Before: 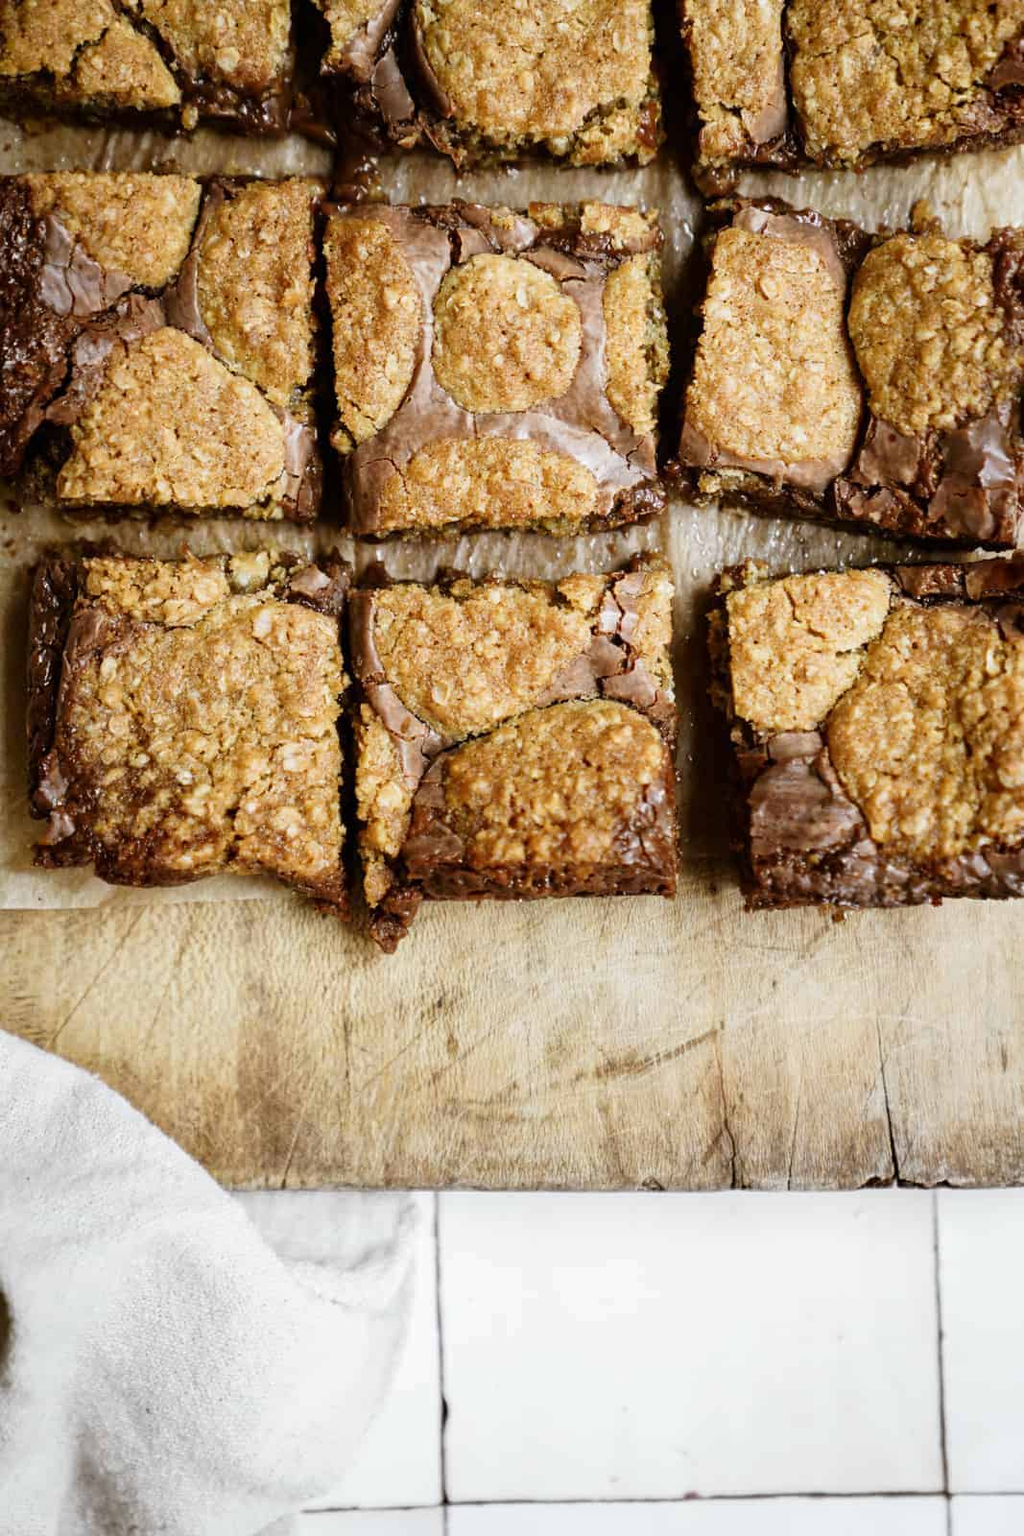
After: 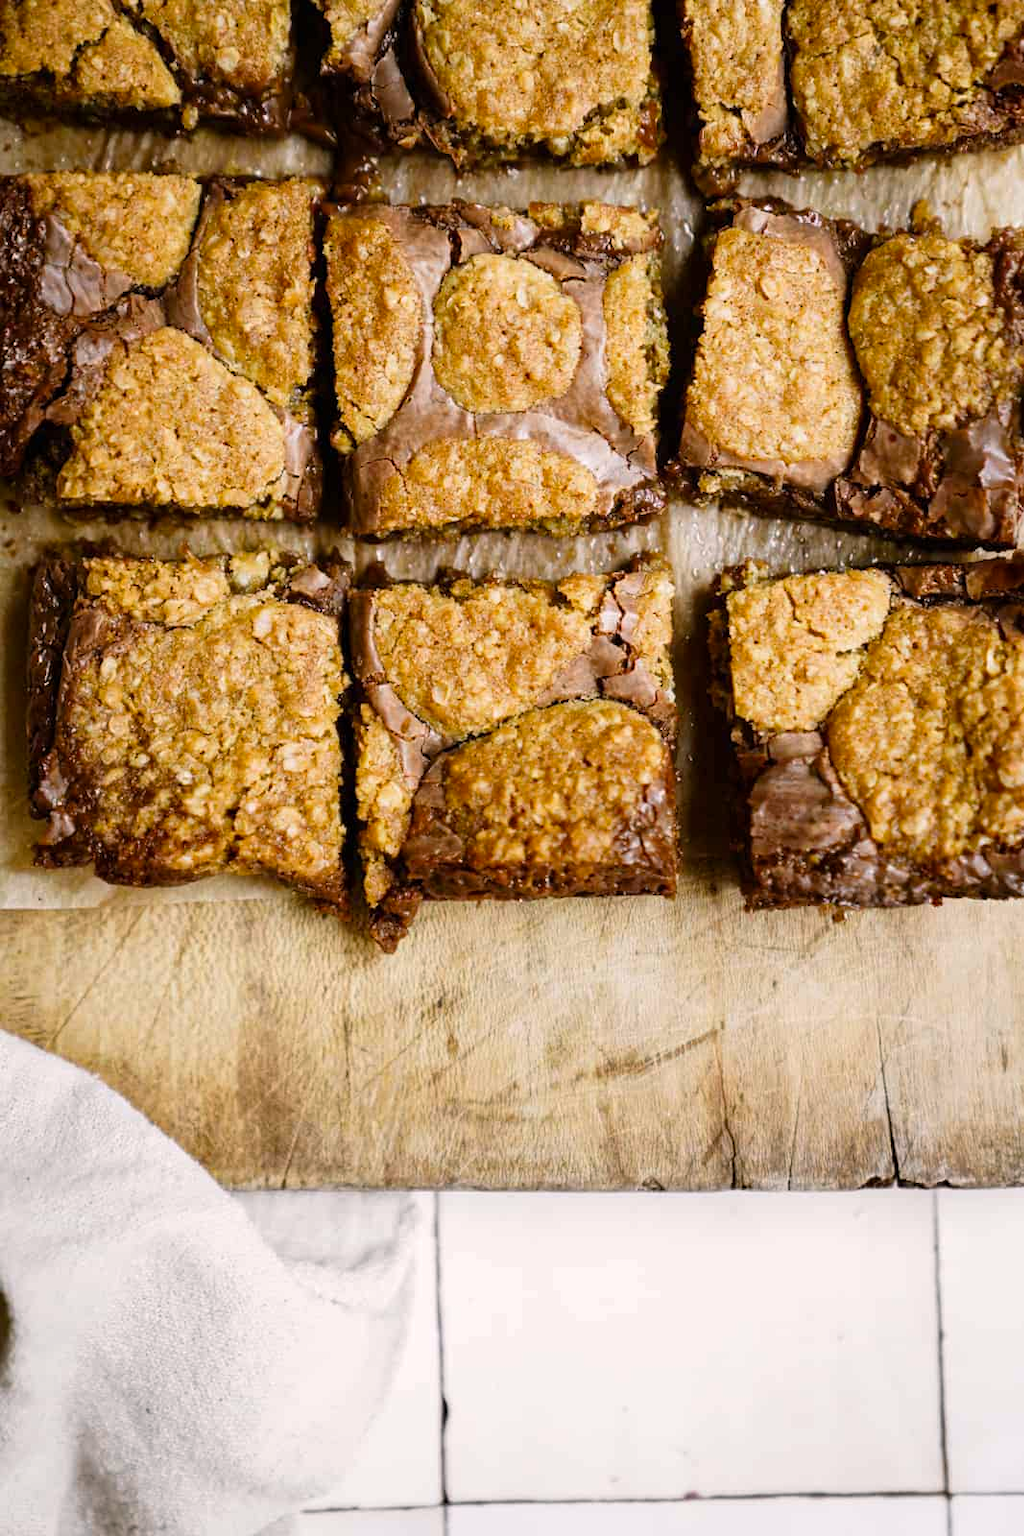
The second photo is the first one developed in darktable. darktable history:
color balance rgb: highlights gain › chroma 0.916%, highlights gain › hue 26.02°, perceptual saturation grading › global saturation 19.772%
